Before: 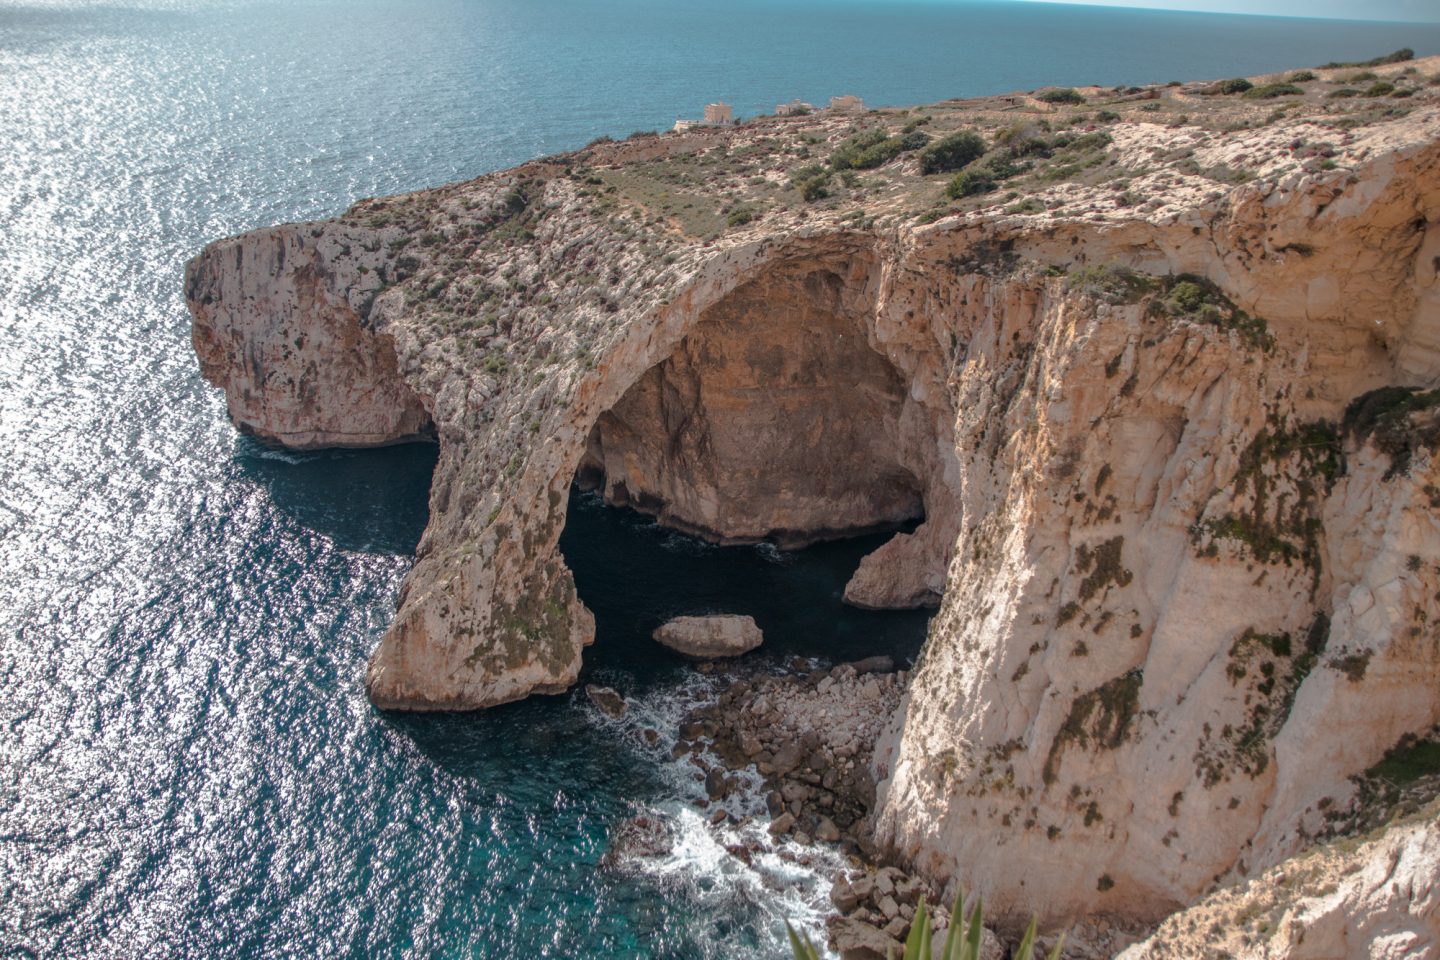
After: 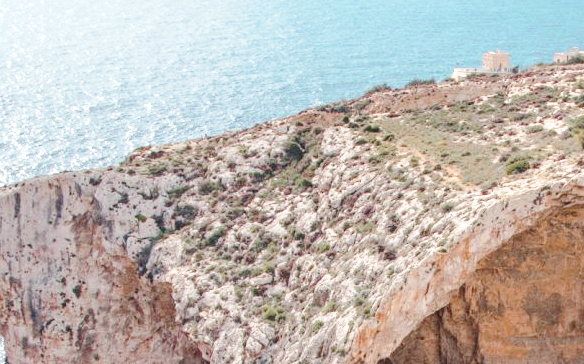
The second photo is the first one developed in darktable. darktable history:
base curve: curves: ch0 [(0, 0) (0.028, 0.03) (0.121, 0.232) (0.46, 0.748) (0.859, 0.968) (1, 1)], preserve colors none
exposure: black level correction 0, exposure 0.5 EV, compensate exposure bias true, compensate highlight preservation false
crop: left 15.452%, top 5.459%, right 43.956%, bottom 56.62%
